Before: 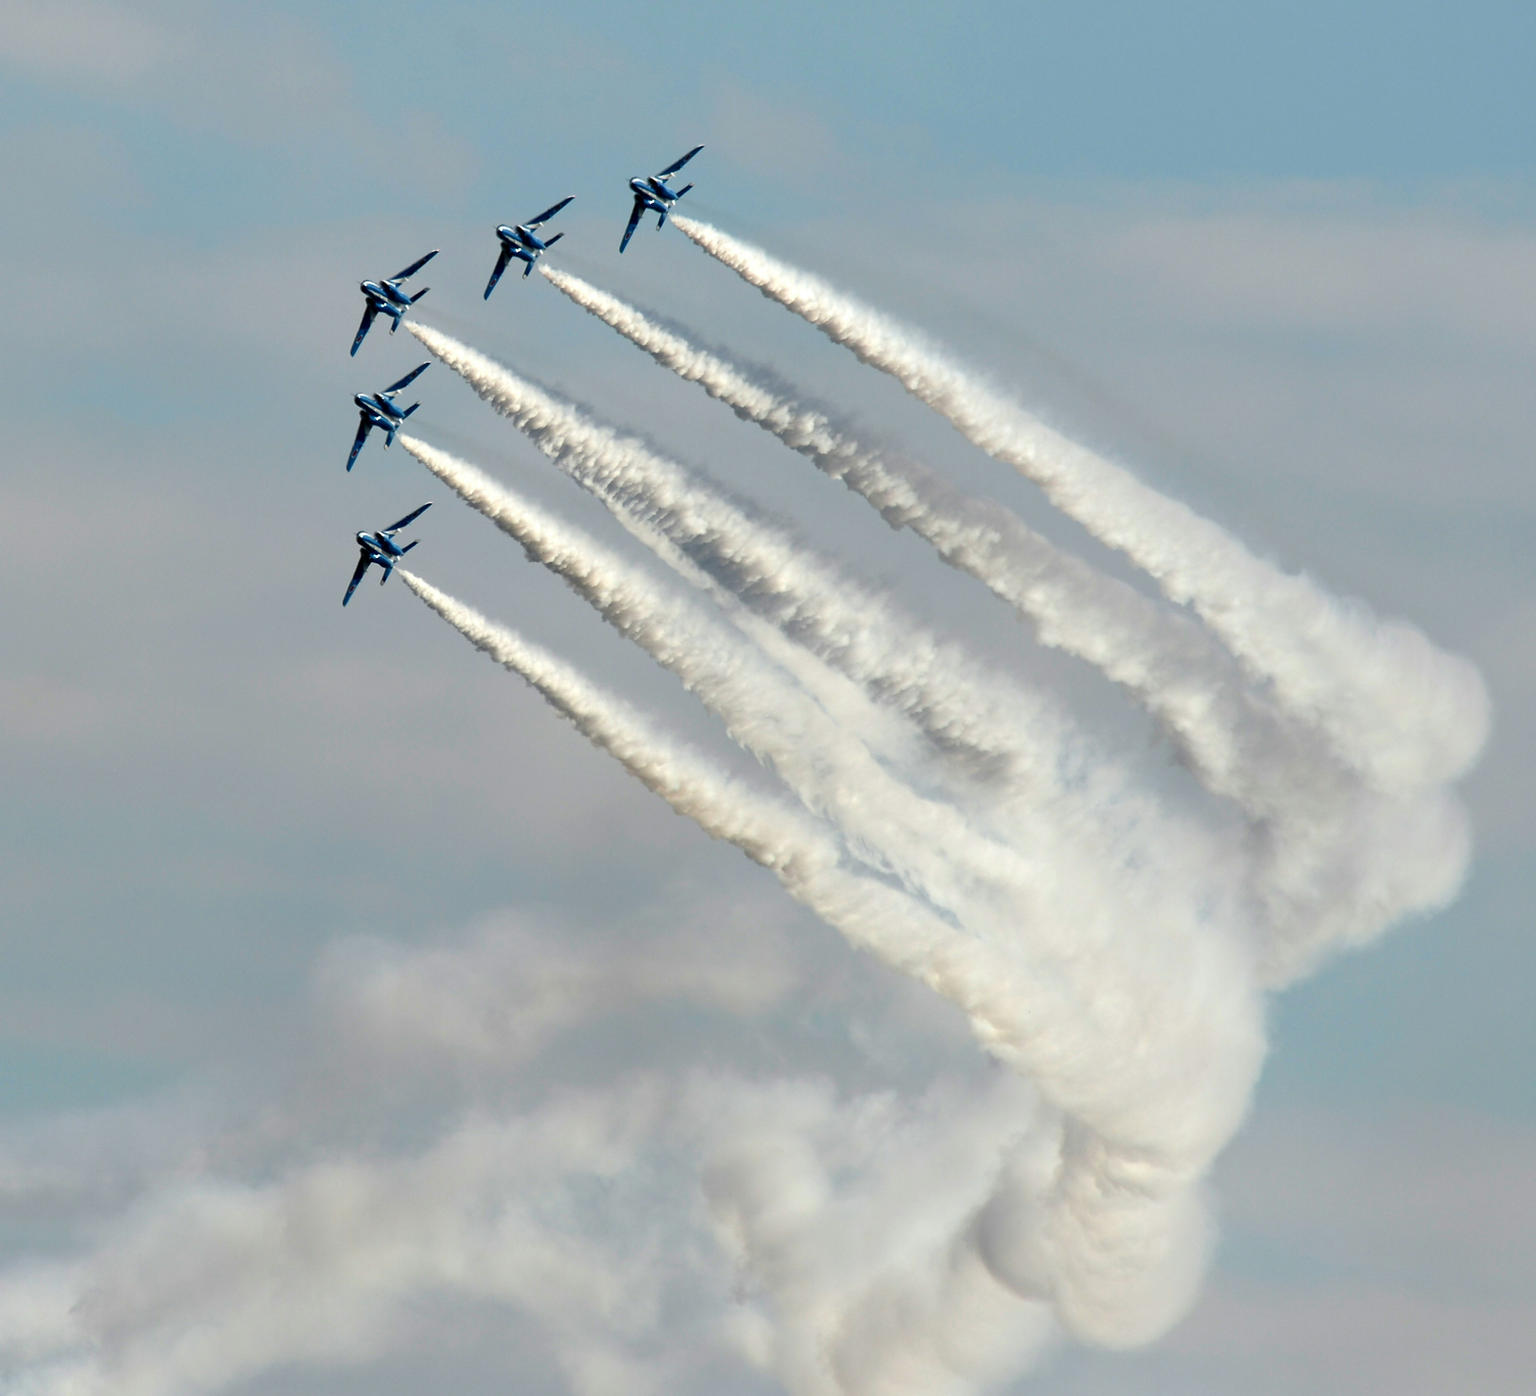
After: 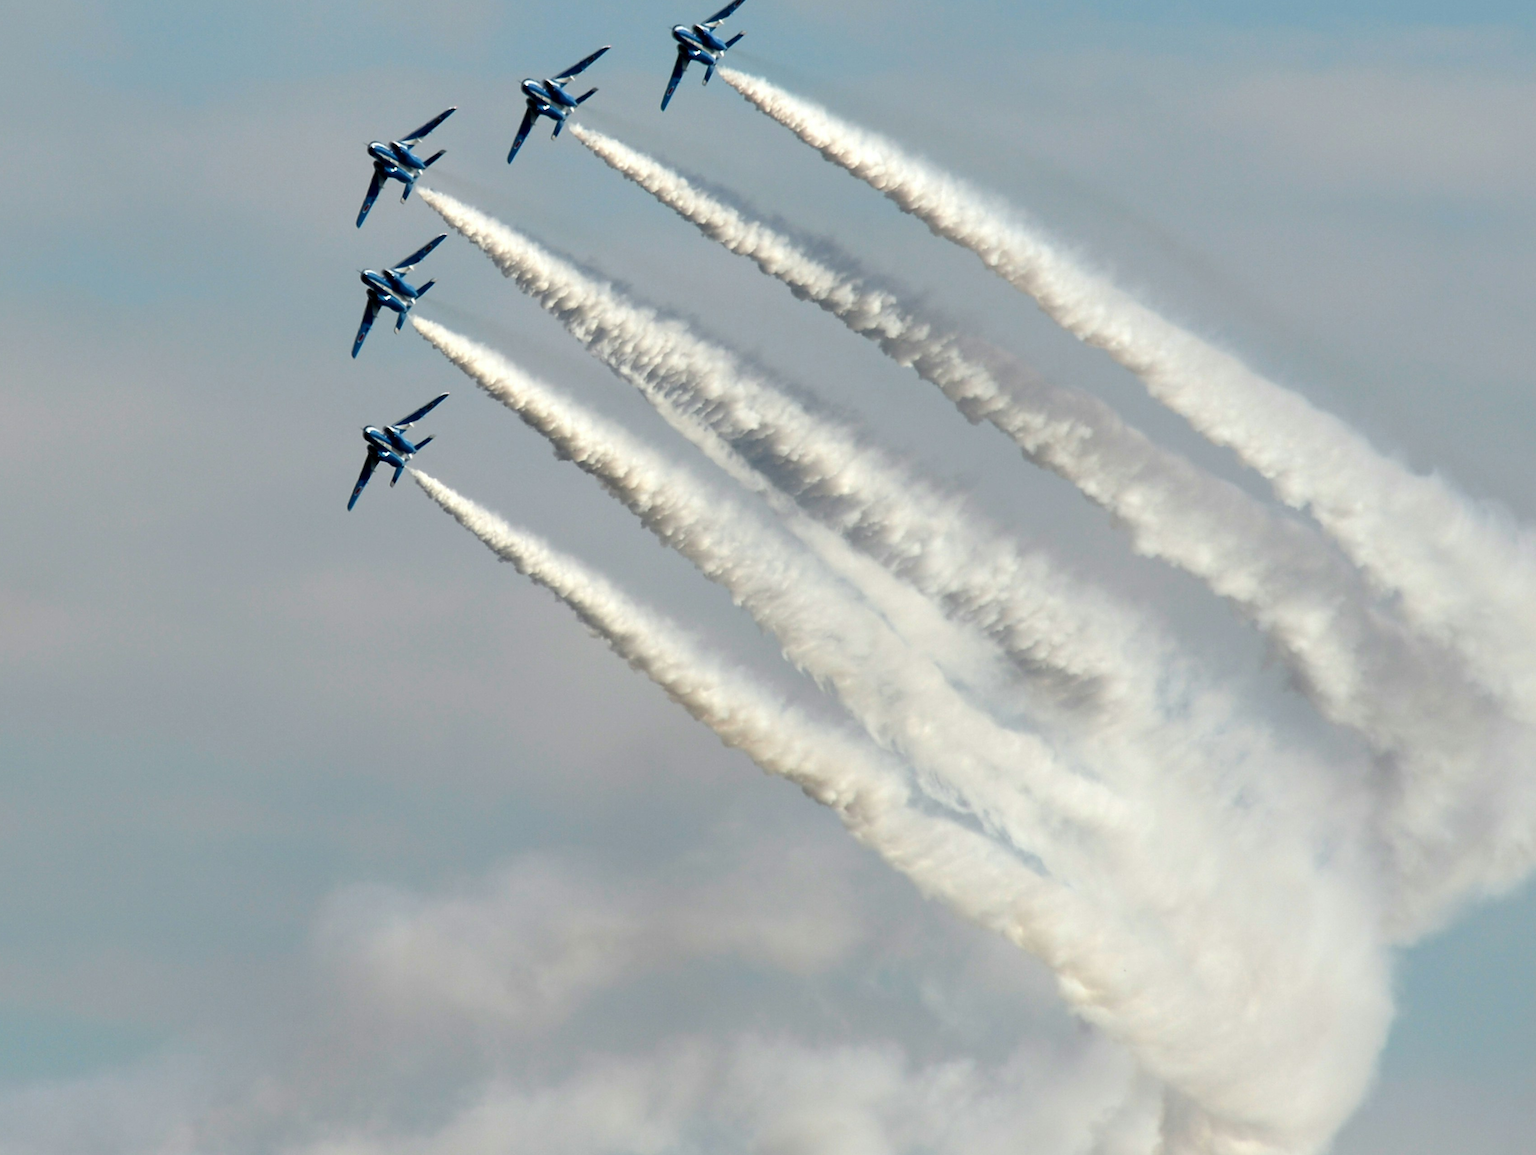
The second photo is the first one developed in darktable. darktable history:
crop and rotate: left 2.363%, top 11.15%, right 9.29%, bottom 15.772%
